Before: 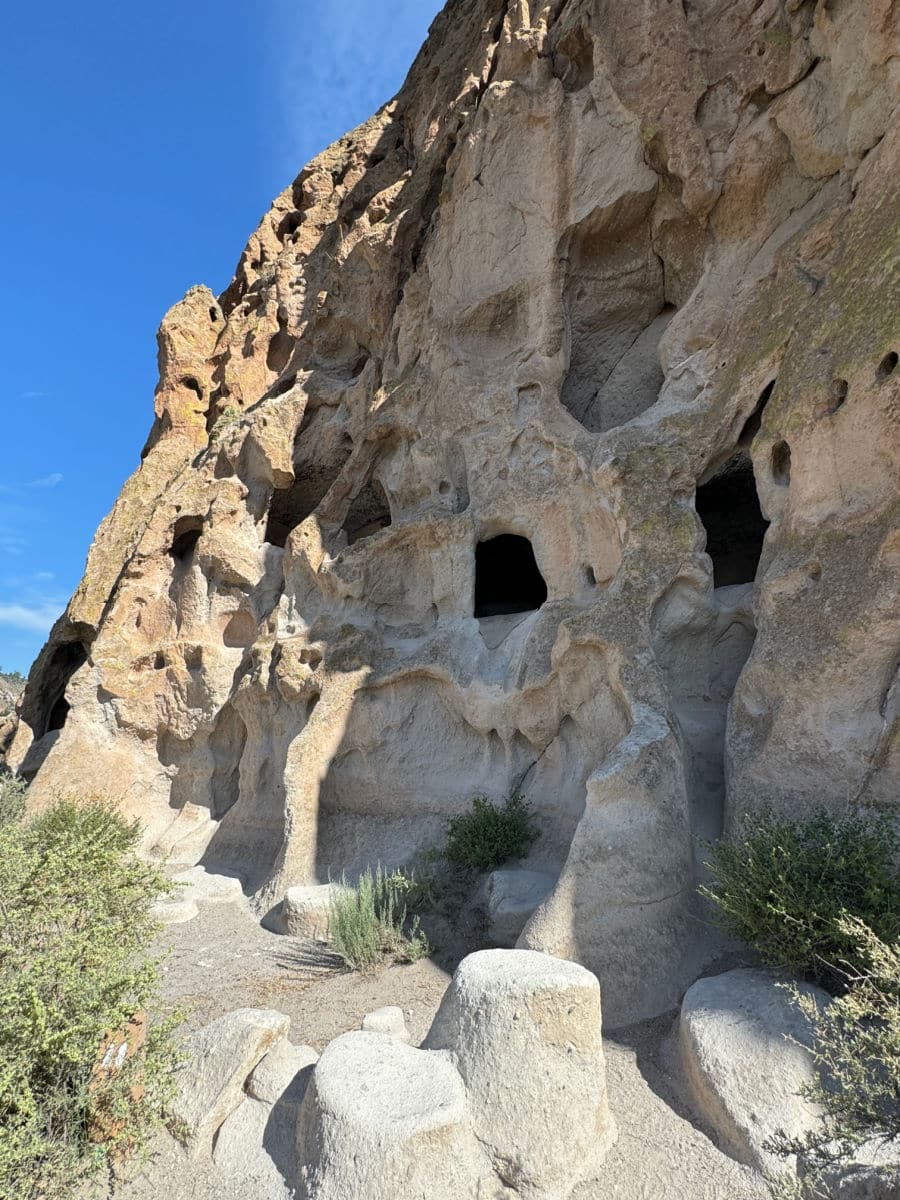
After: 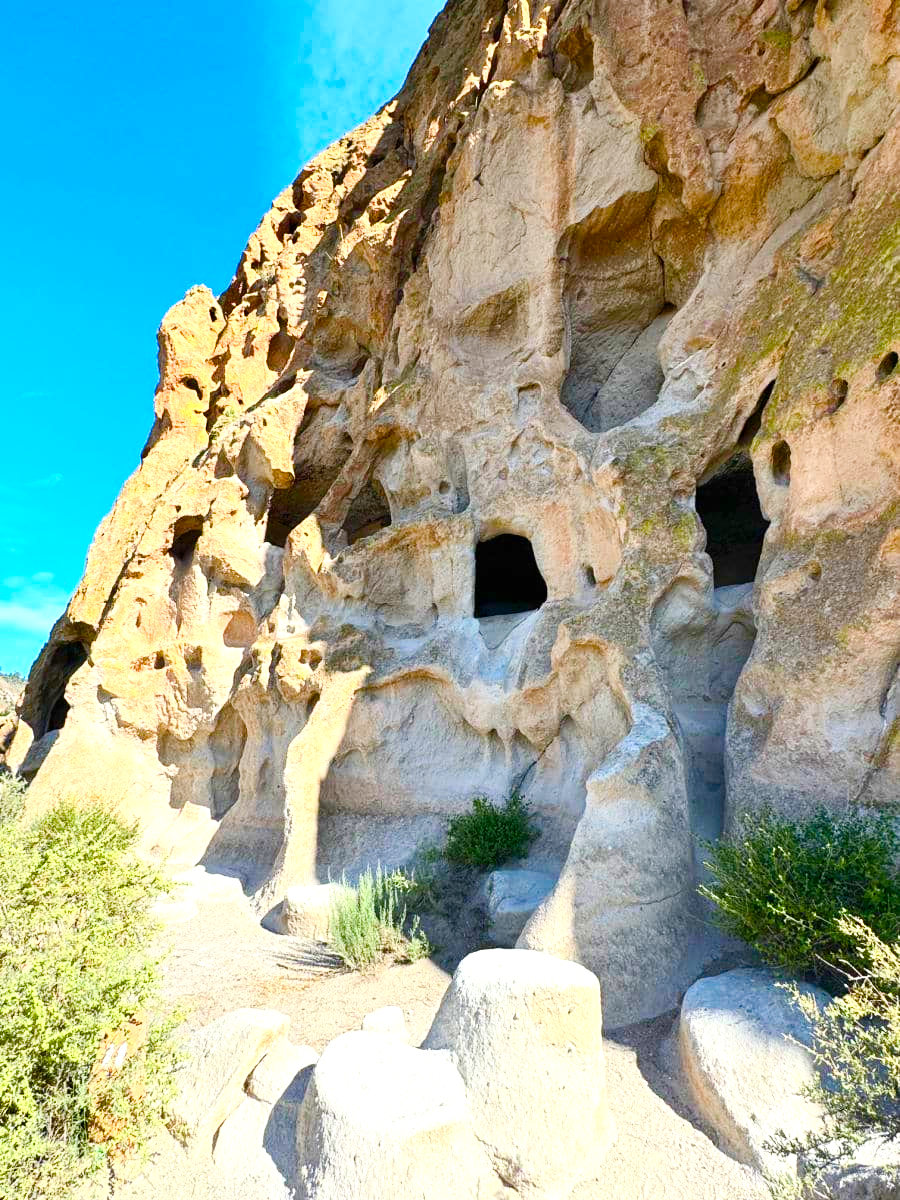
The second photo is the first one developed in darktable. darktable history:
tone equalizer: on, module defaults
contrast brightness saturation: contrast 0.23, brightness 0.1, saturation 0.29
color balance rgb: perceptual saturation grading › global saturation 24.74%, perceptual saturation grading › highlights -51.22%, perceptual saturation grading › mid-tones 19.16%, perceptual saturation grading › shadows 60.98%, global vibrance 50%
exposure: black level correction 0, exposure 0.7 EV, compensate exposure bias true, compensate highlight preservation false
